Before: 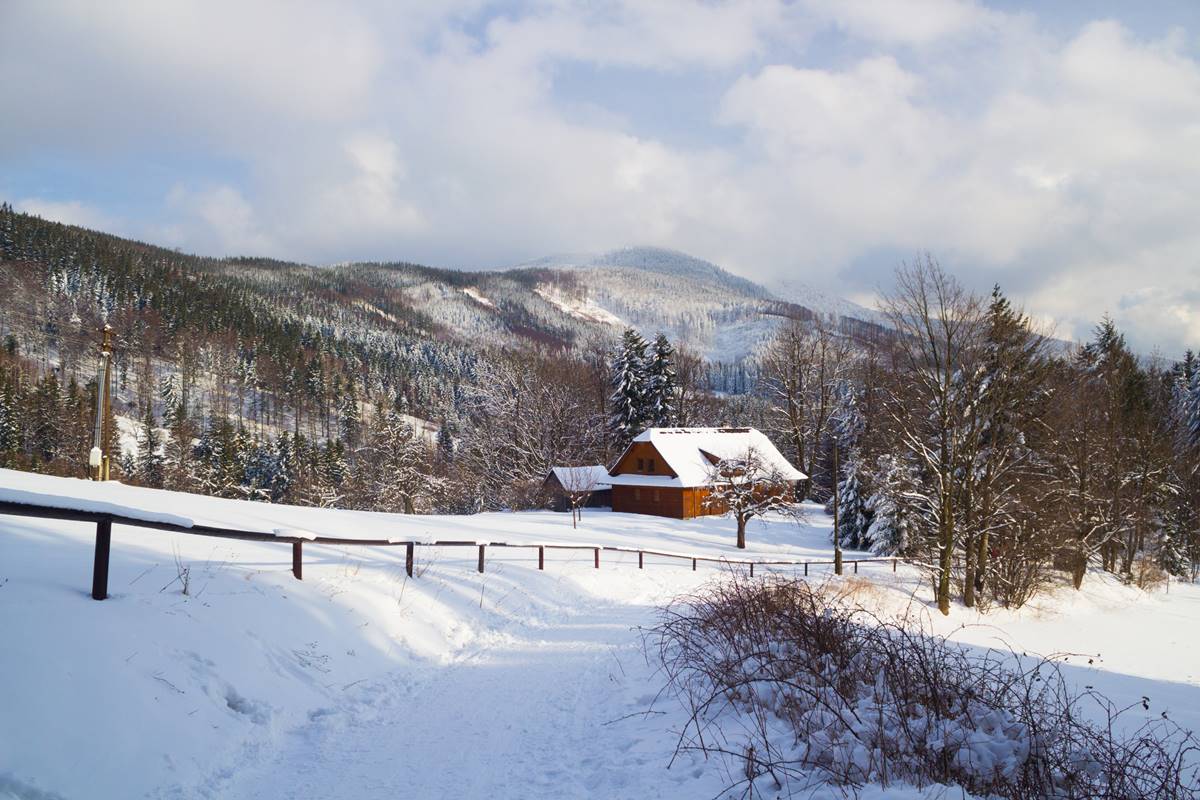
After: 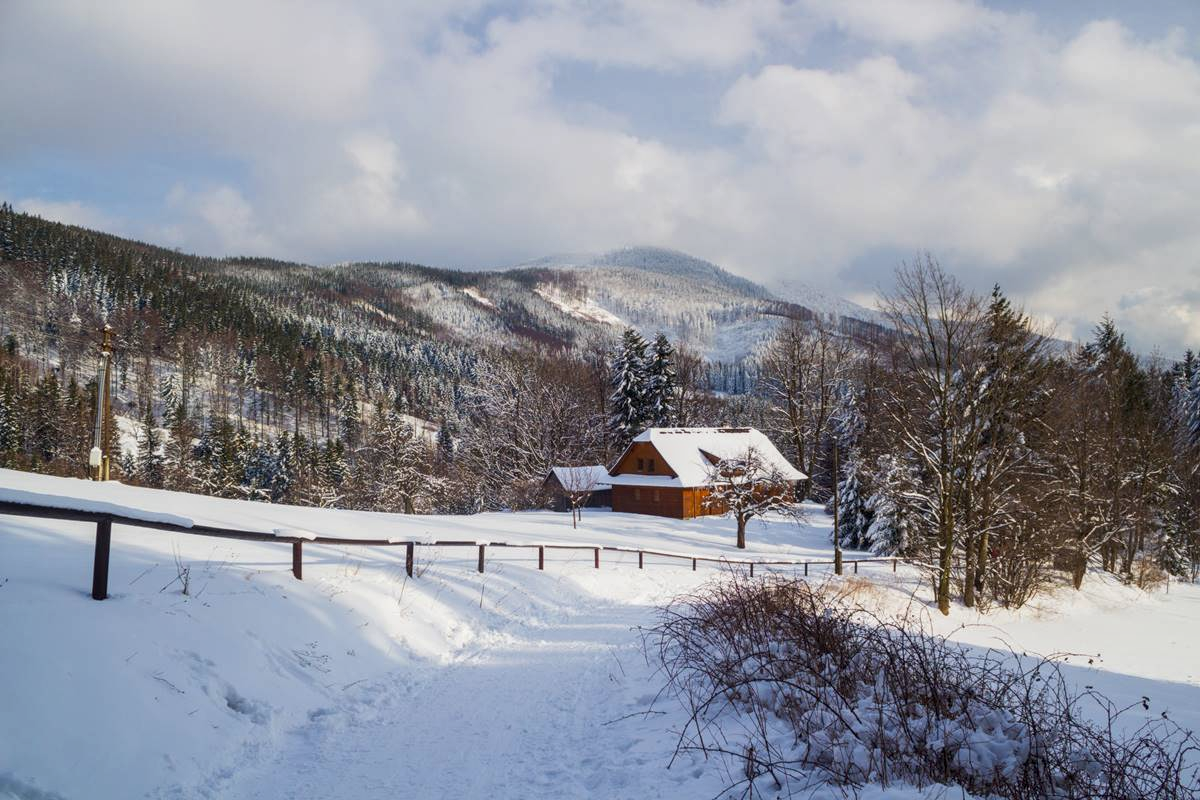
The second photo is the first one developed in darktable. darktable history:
local contrast: on, module defaults
exposure: exposure -0.21 EV, compensate highlight preservation false
